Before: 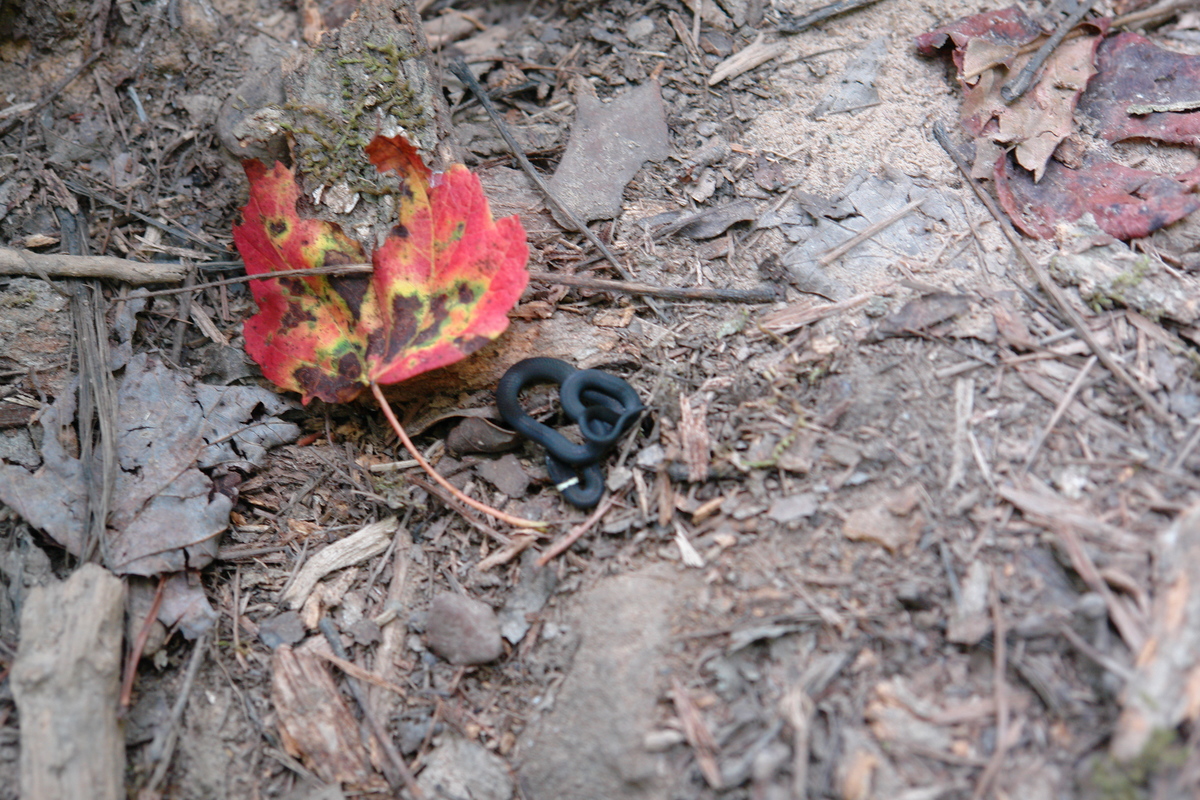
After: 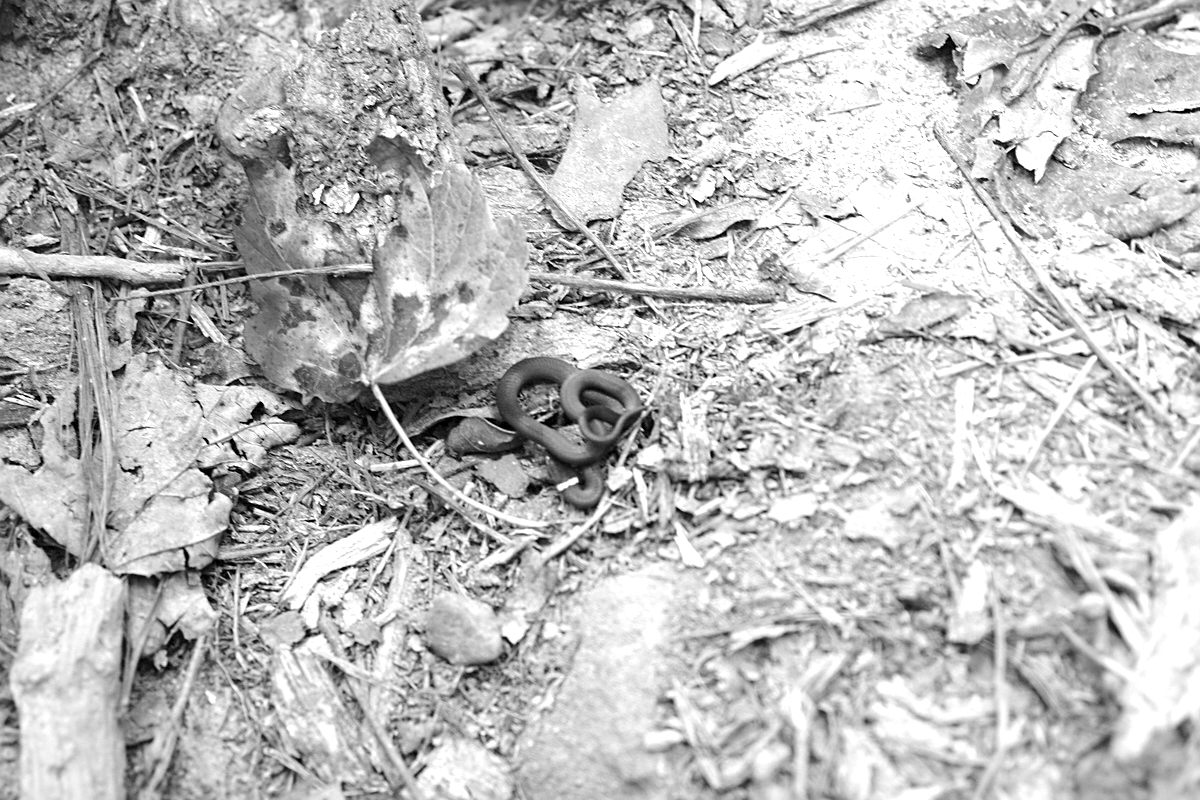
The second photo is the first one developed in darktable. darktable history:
sharpen: on, module defaults
color calibration: output gray [0.25, 0.35, 0.4, 0], illuminant custom, x 0.39, y 0.387, temperature 3811.28 K
exposure: black level correction 0.001, exposure 2.637 EV, compensate highlight preservation false
color balance rgb: linear chroma grading › global chroma 8.794%, perceptual saturation grading › global saturation 25.508%, perceptual brilliance grading › global brilliance -48.339%, global vibrance 7.218%, saturation formula JzAzBz (2021)
